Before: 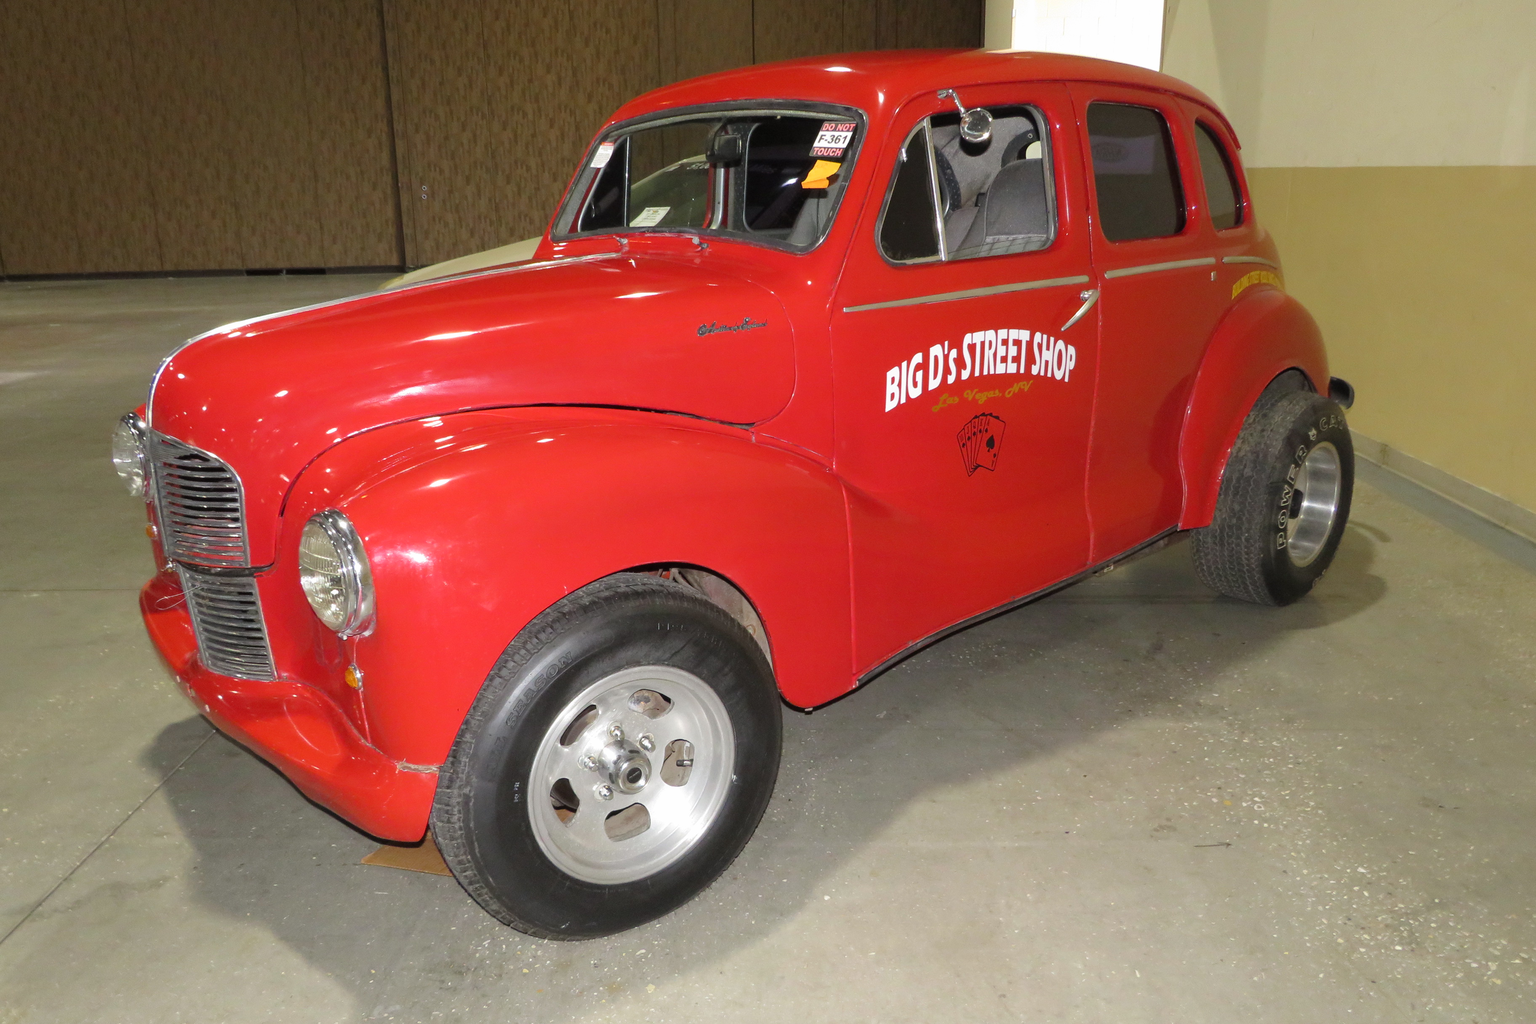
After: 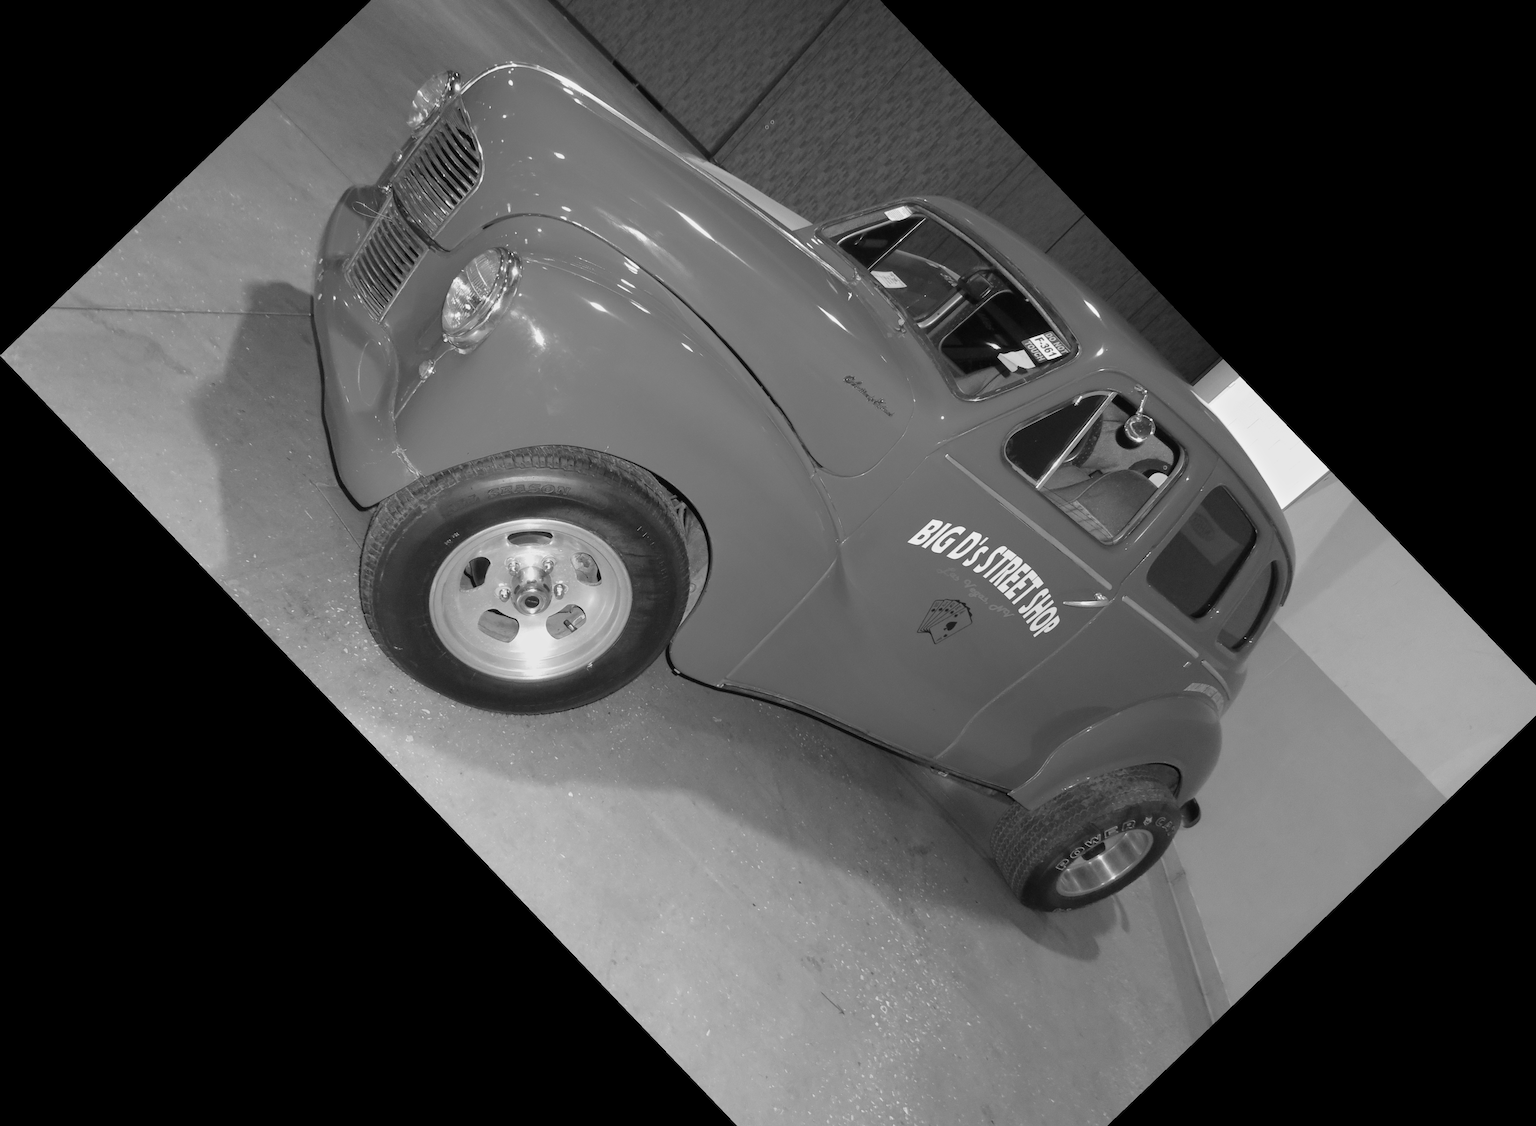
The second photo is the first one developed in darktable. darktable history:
monochrome: a 26.22, b 42.67, size 0.8
crop and rotate: angle -46.26°, top 16.234%, right 0.912%, bottom 11.704%
